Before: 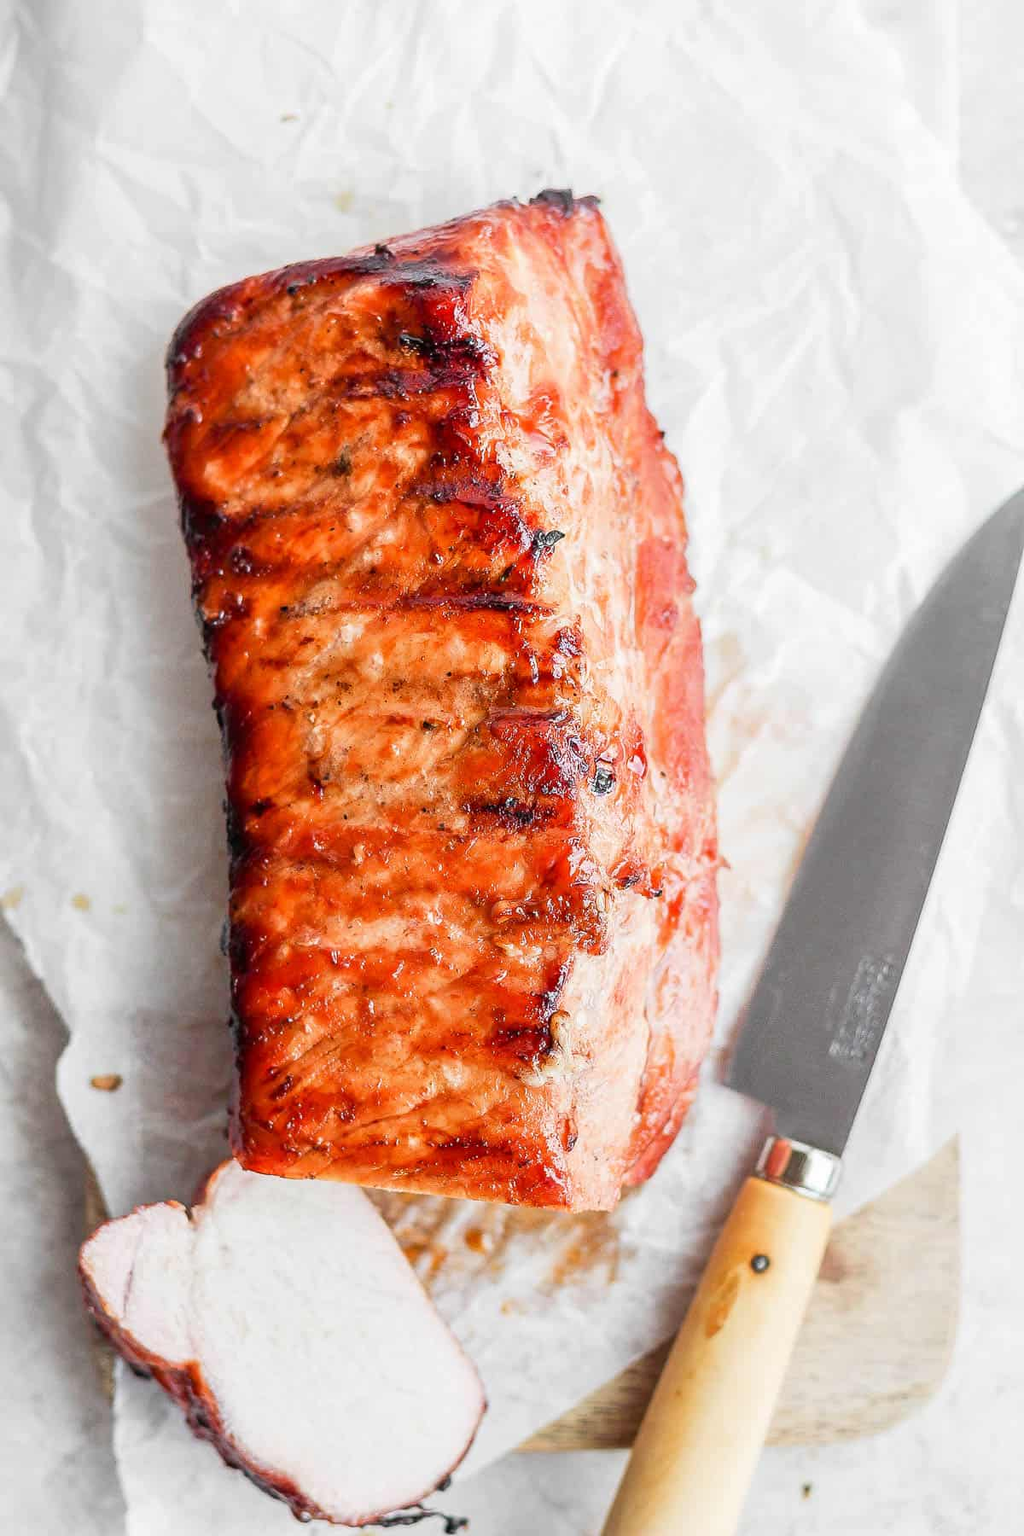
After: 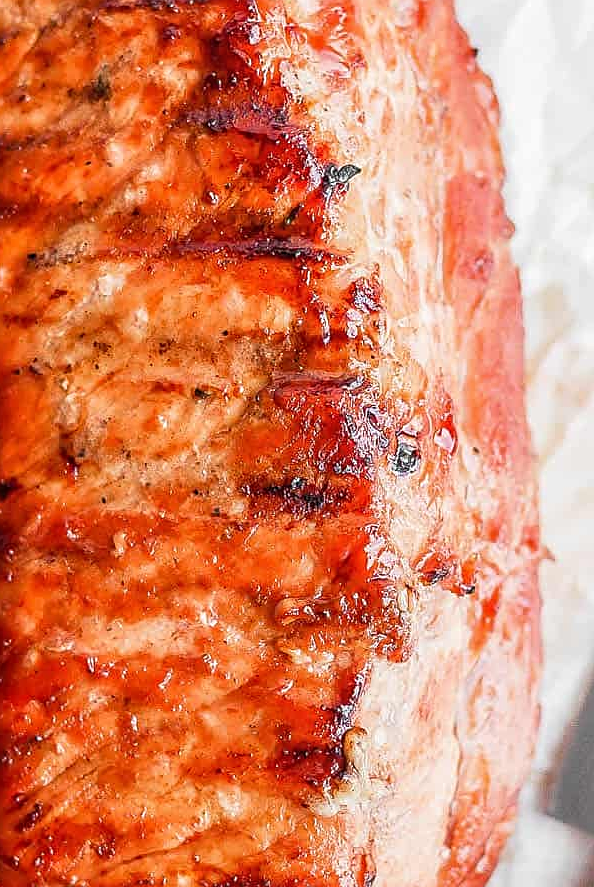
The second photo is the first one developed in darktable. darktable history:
local contrast: detail 109%
sharpen: radius 1.968
crop: left 25.138%, top 25.443%, right 25.321%, bottom 25.257%
